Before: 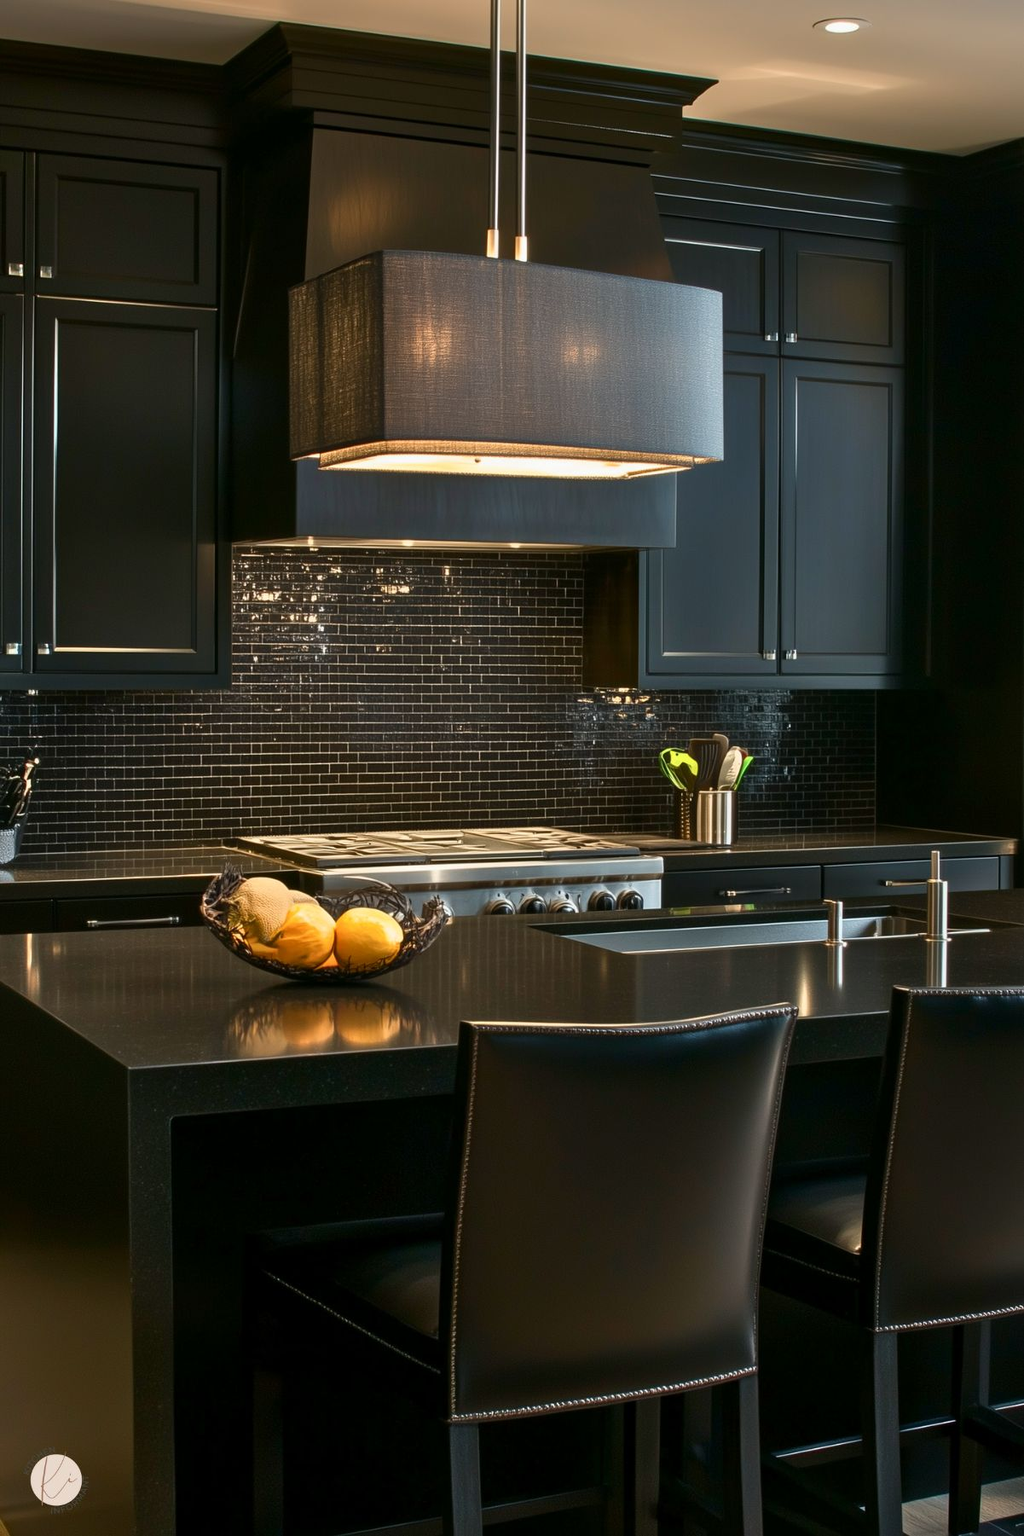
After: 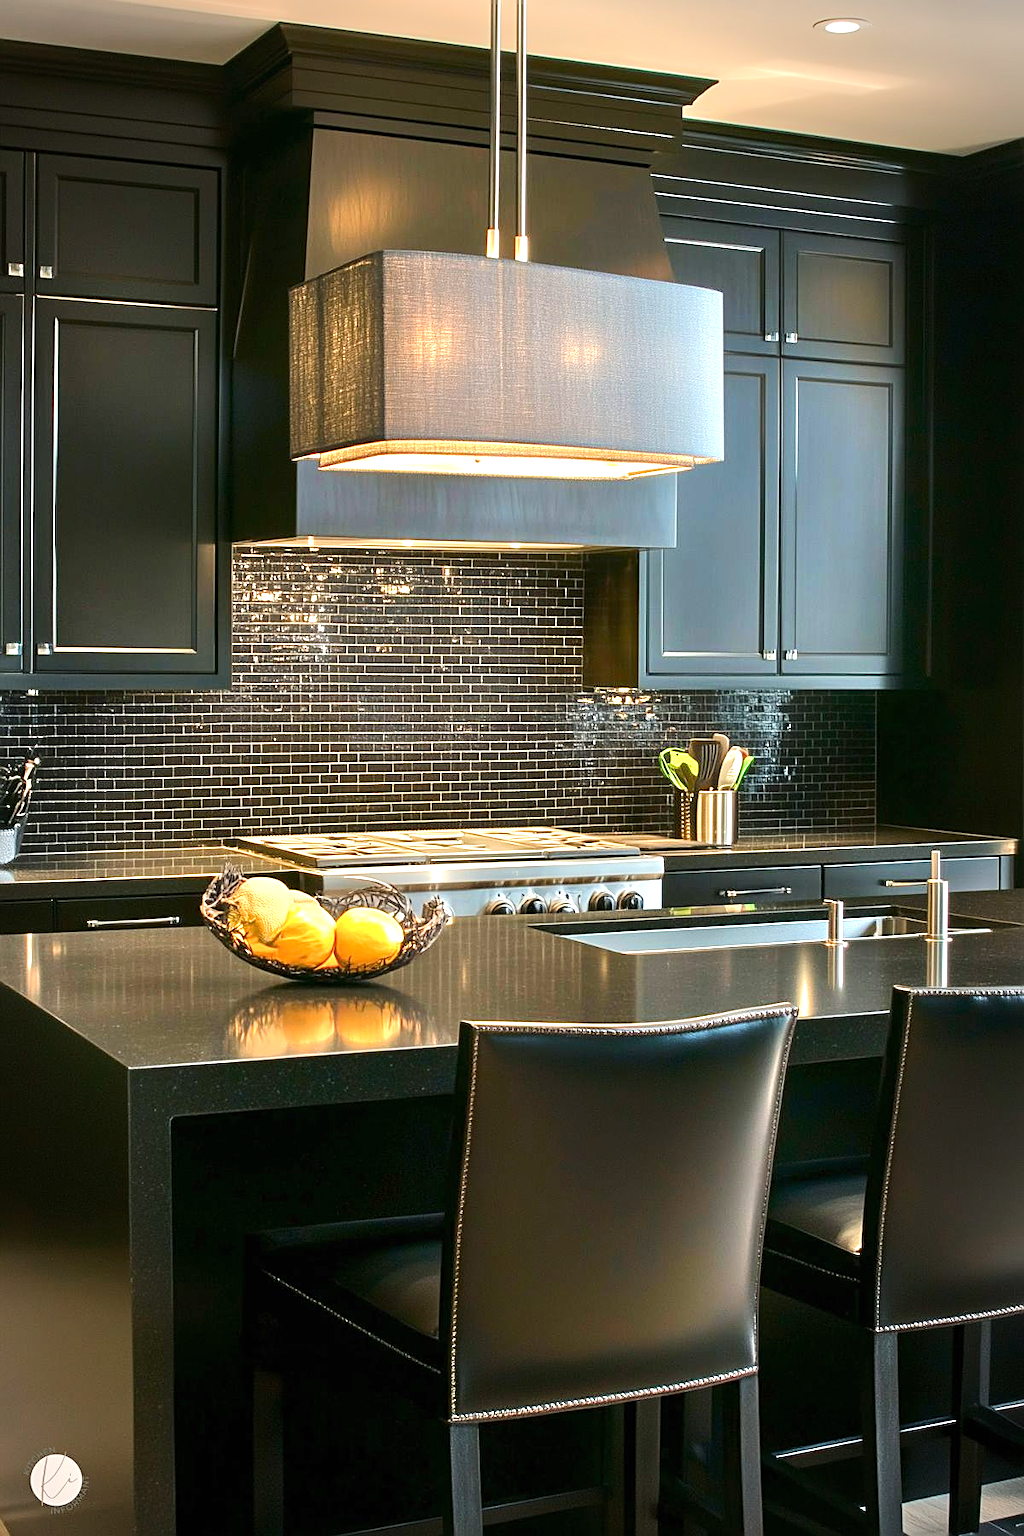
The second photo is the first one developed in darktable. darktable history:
exposure: black level correction 0, exposure 1.018 EV, compensate highlight preservation false
tone equalizer: -7 EV 0.141 EV, -6 EV 0.59 EV, -5 EV 1.11 EV, -4 EV 1.31 EV, -3 EV 1.12 EV, -2 EV 0.6 EV, -1 EV 0.161 EV, edges refinement/feathering 500, mask exposure compensation -1.57 EV, preserve details guided filter
sharpen: on, module defaults
vignetting: brightness -0.404, saturation -0.297, automatic ratio true
